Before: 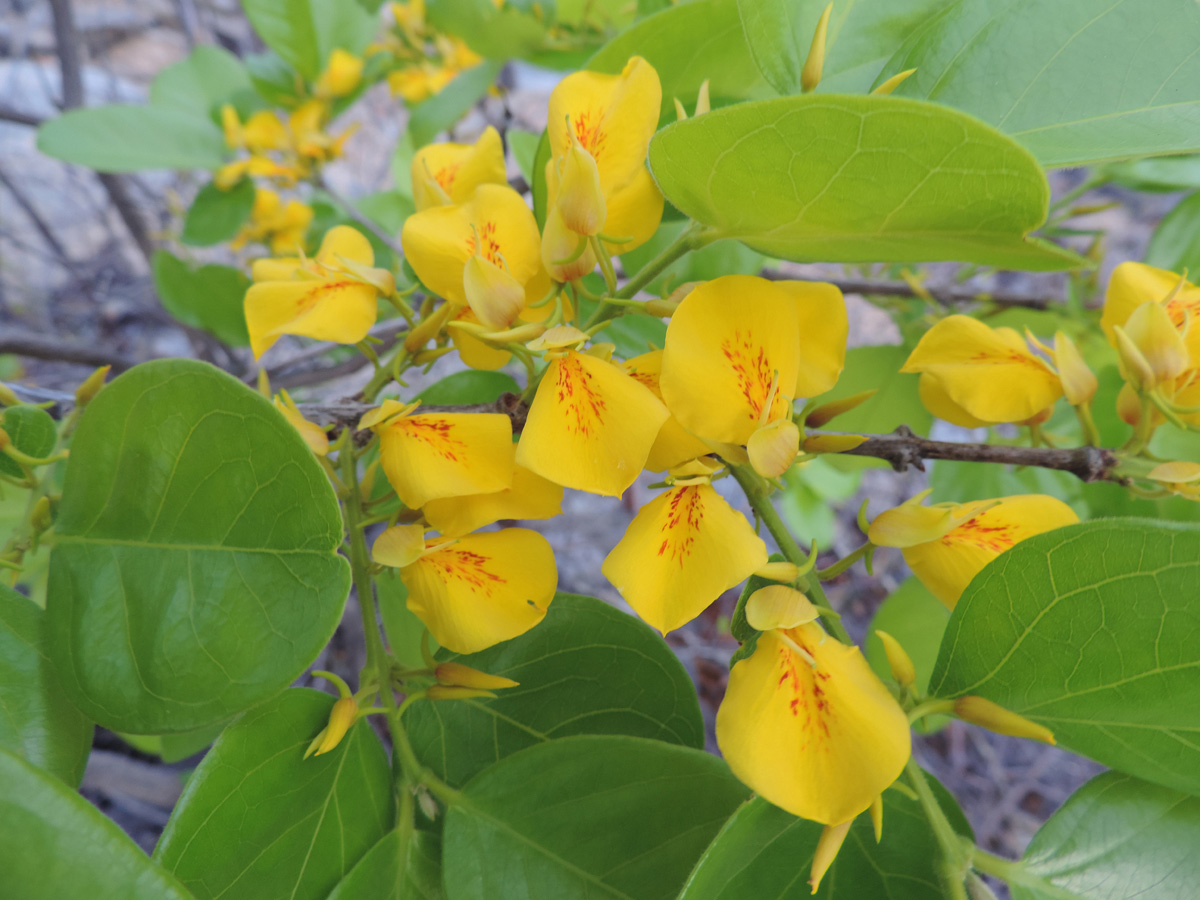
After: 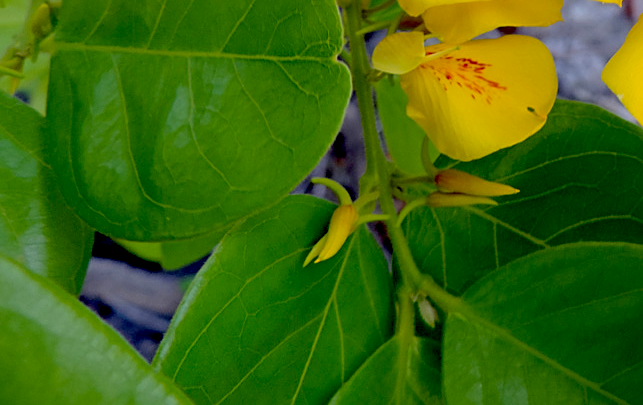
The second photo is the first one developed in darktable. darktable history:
sharpen: amount 0.491
crop and rotate: top 54.795%, right 46.37%, bottom 0.202%
exposure: black level correction 0.047, exposure 0.014 EV, compensate exposure bias true, compensate highlight preservation false
